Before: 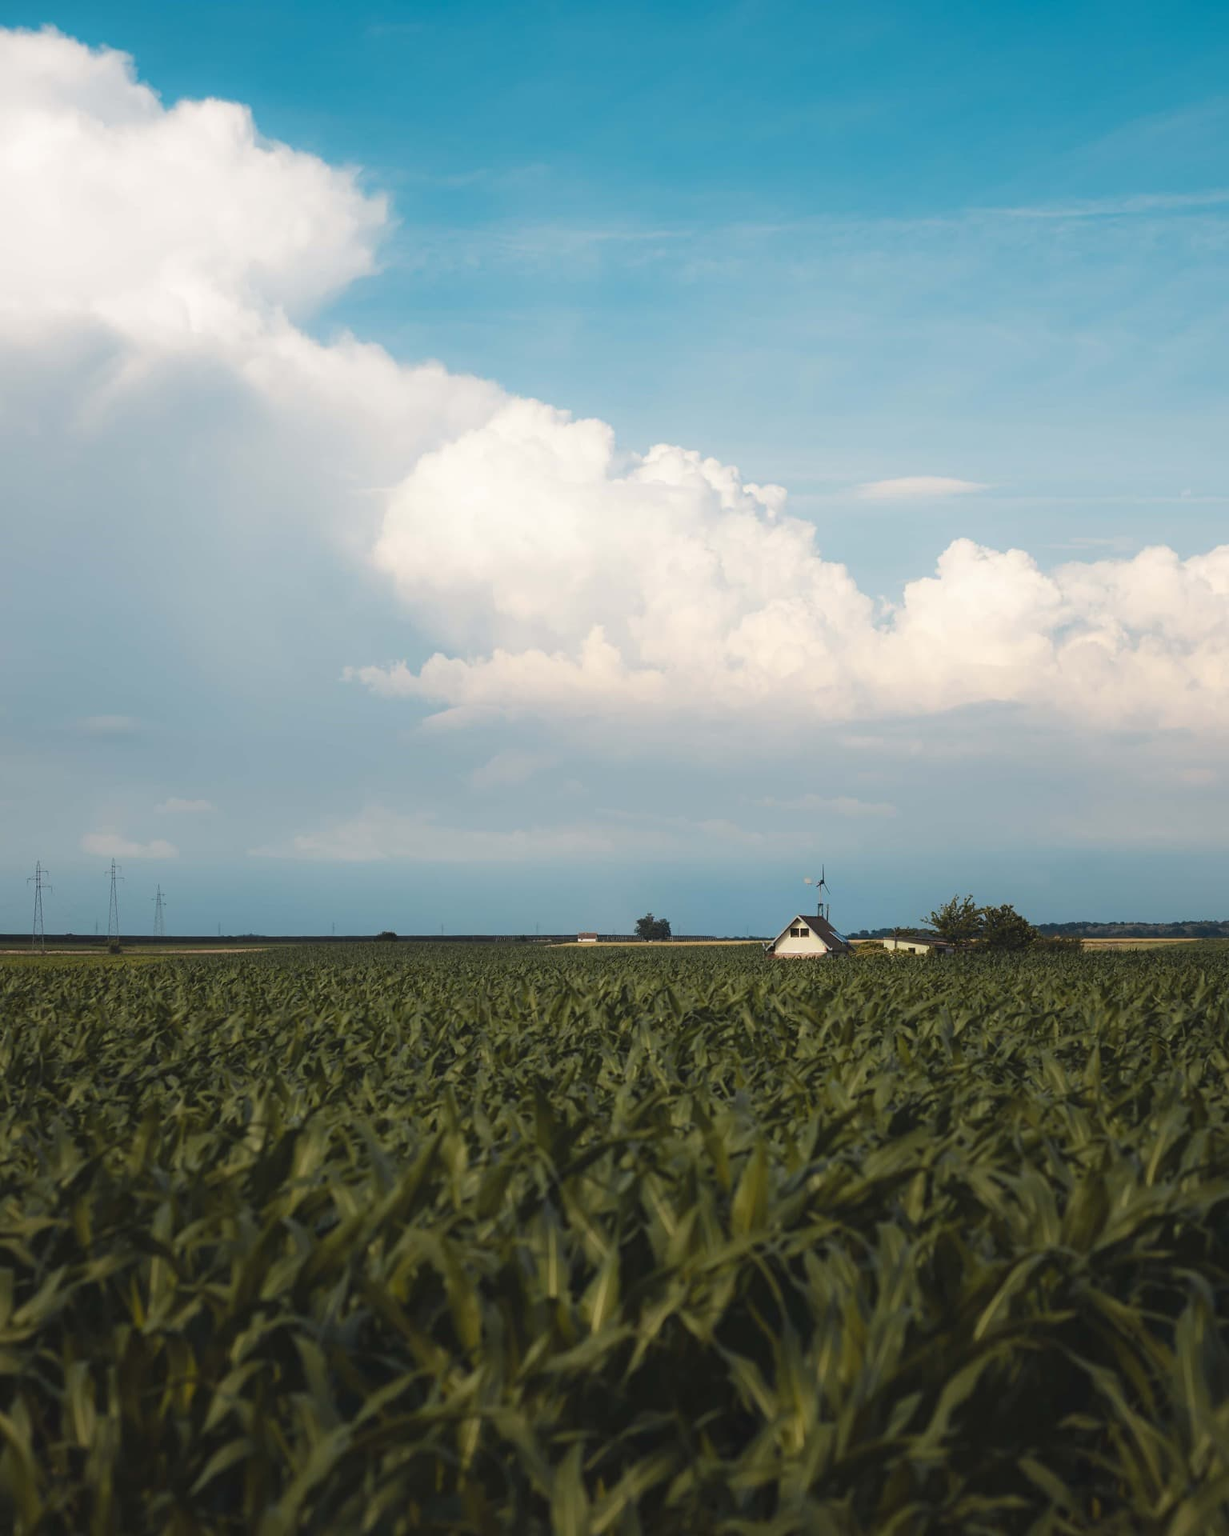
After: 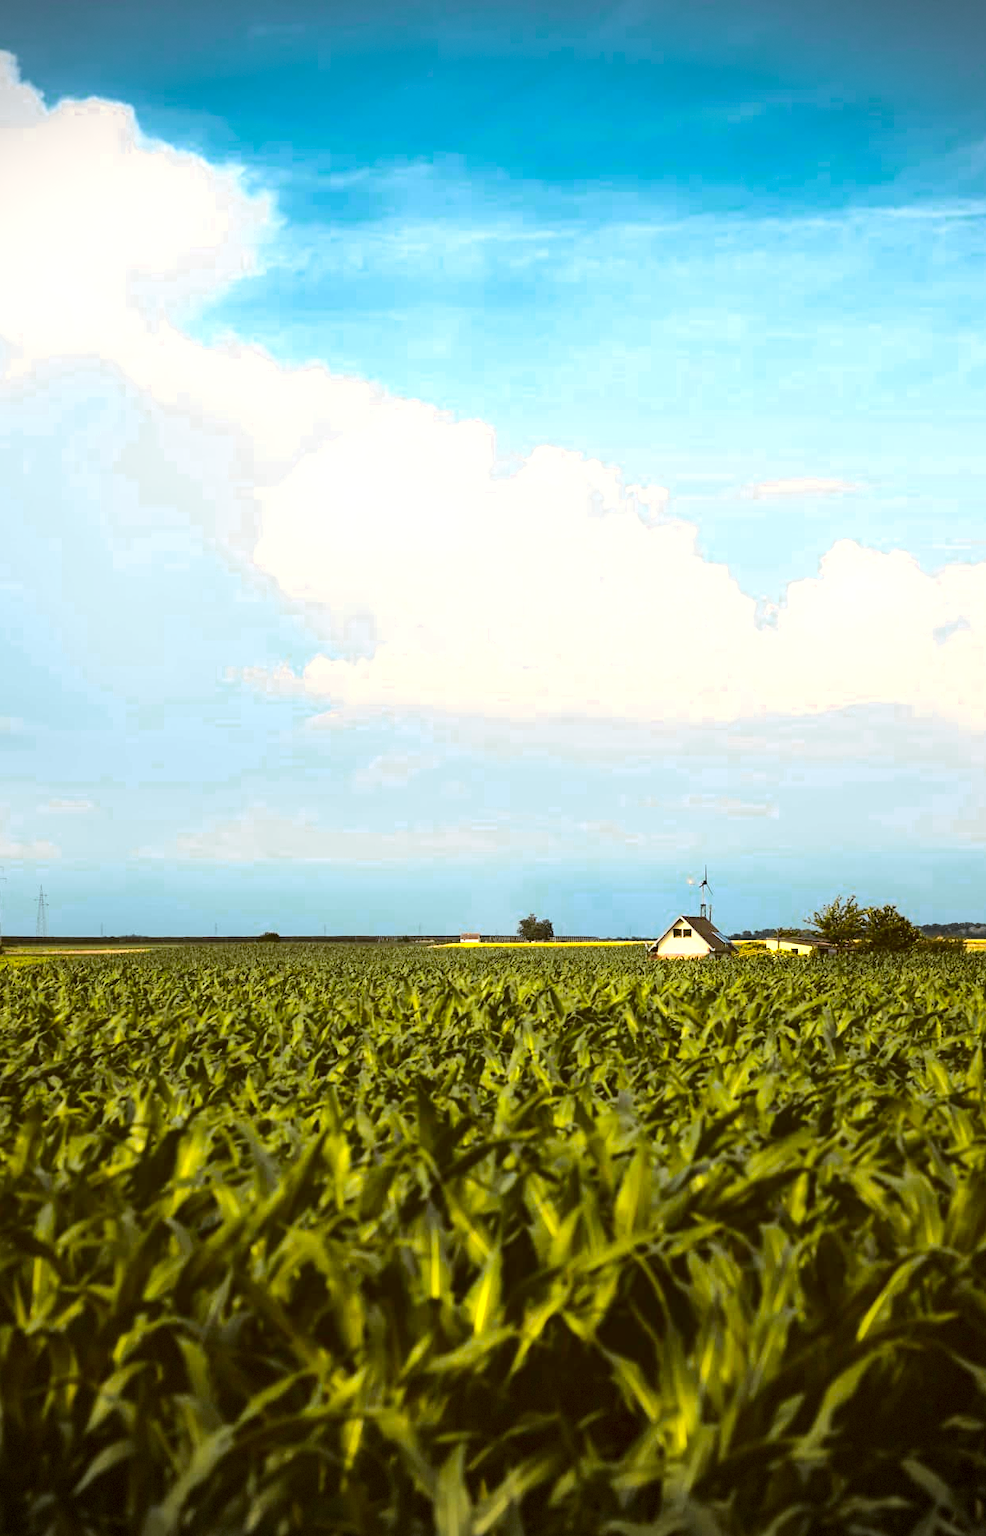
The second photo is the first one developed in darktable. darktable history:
crop and rotate: left 9.589%, right 10.184%
color balance rgb: global offset › luminance -0.477%, linear chroma grading › shadows -3.215%, linear chroma grading › highlights -3.447%, perceptual saturation grading › global saturation 61.166%, perceptual saturation grading › highlights 19.841%, perceptual saturation grading › shadows -49.923%, perceptual brilliance grading › global brilliance 9.62%, perceptual brilliance grading › shadows 15.664%, saturation formula JzAzBz (2021)
color correction: highlights a* -0.569, highlights b* 0.166, shadows a* 4.5, shadows b* 20.23
color zones: curves: ch0 [(0.004, 0.306) (0.107, 0.448) (0.252, 0.656) (0.41, 0.398) (0.595, 0.515) (0.768, 0.628)]; ch1 [(0.07, 0.323) (0.151, 0.452) (0.252, 0.608) (0.346, 0.221) (0.463, 0.189) (0.61, 0.368) (0.735, 0.395) (0.921, 0.412)]; ch2 [(0, 0.476) (0.132, 0.512) (0.243, 0.512) (0.397, 0.48) (0.522, 0.376) (0.634, 0.536) (0.761, 0.46)]
base curve: curves: ch0 [(0, 0) (0.028, 0.03) (0.121, 0.232) (0.46, 0.748) (0.859, 0.968) (1, 1)]
vignetting: fall-off start 97.2%, width/height ratio 1.183, dithering 8-bit output
